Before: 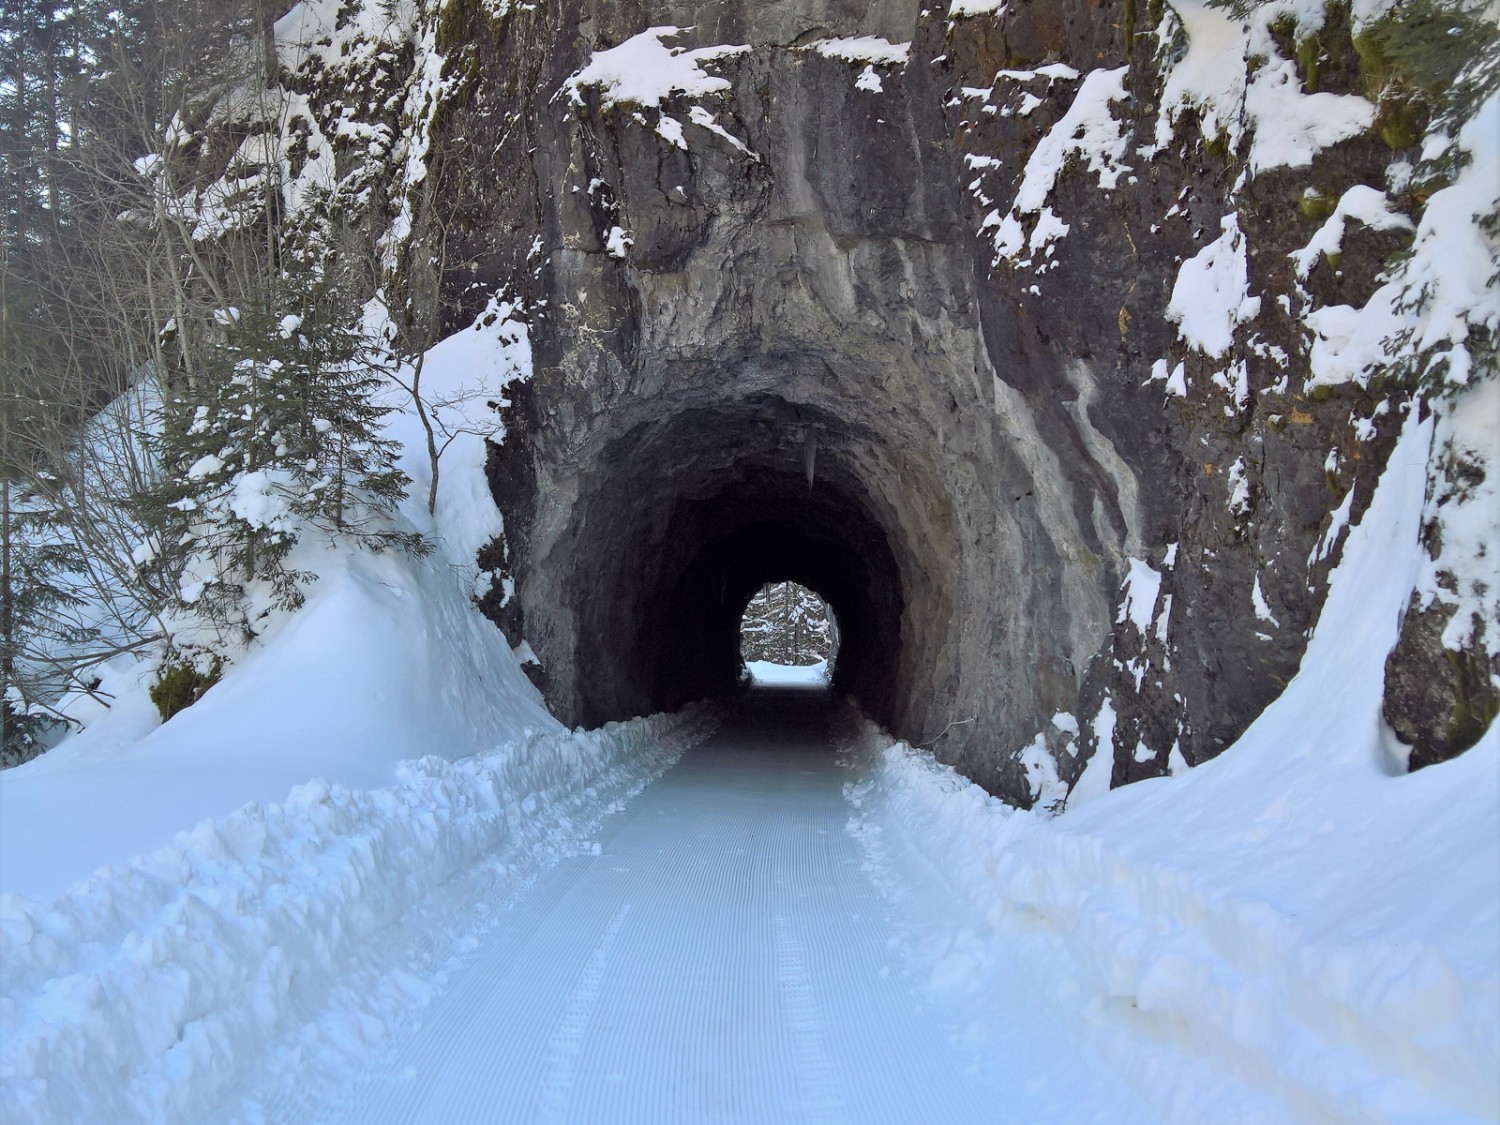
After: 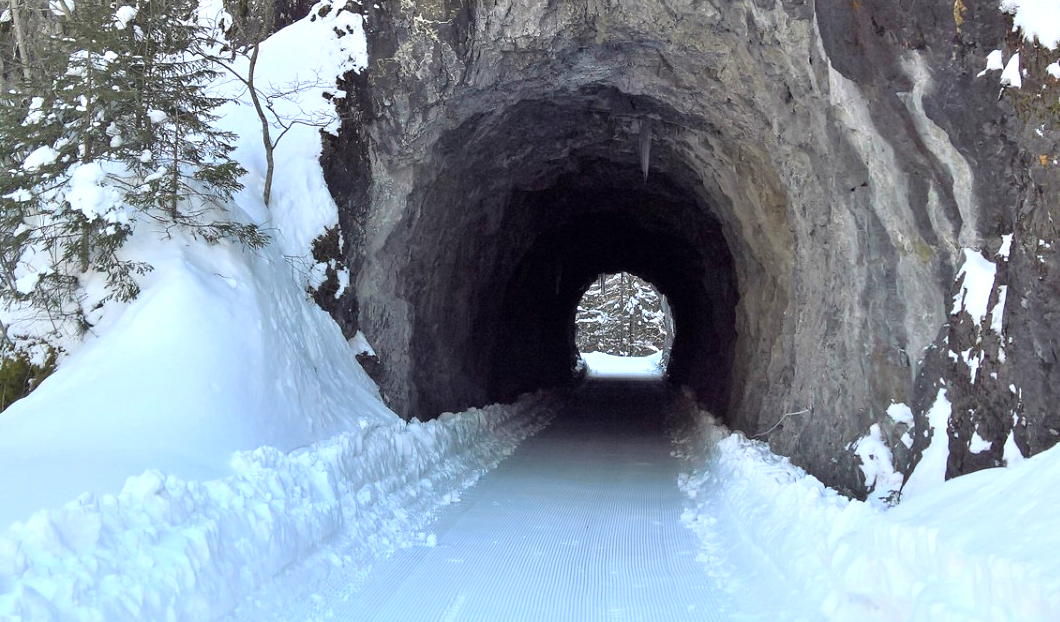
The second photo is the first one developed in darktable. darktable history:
crop: left 11.016%, top 27.544%, right 18.28%, bottom 17.166%
exposure: exposure 0.669 EV, compensate exposure bias true, compensate highlight preservation false
